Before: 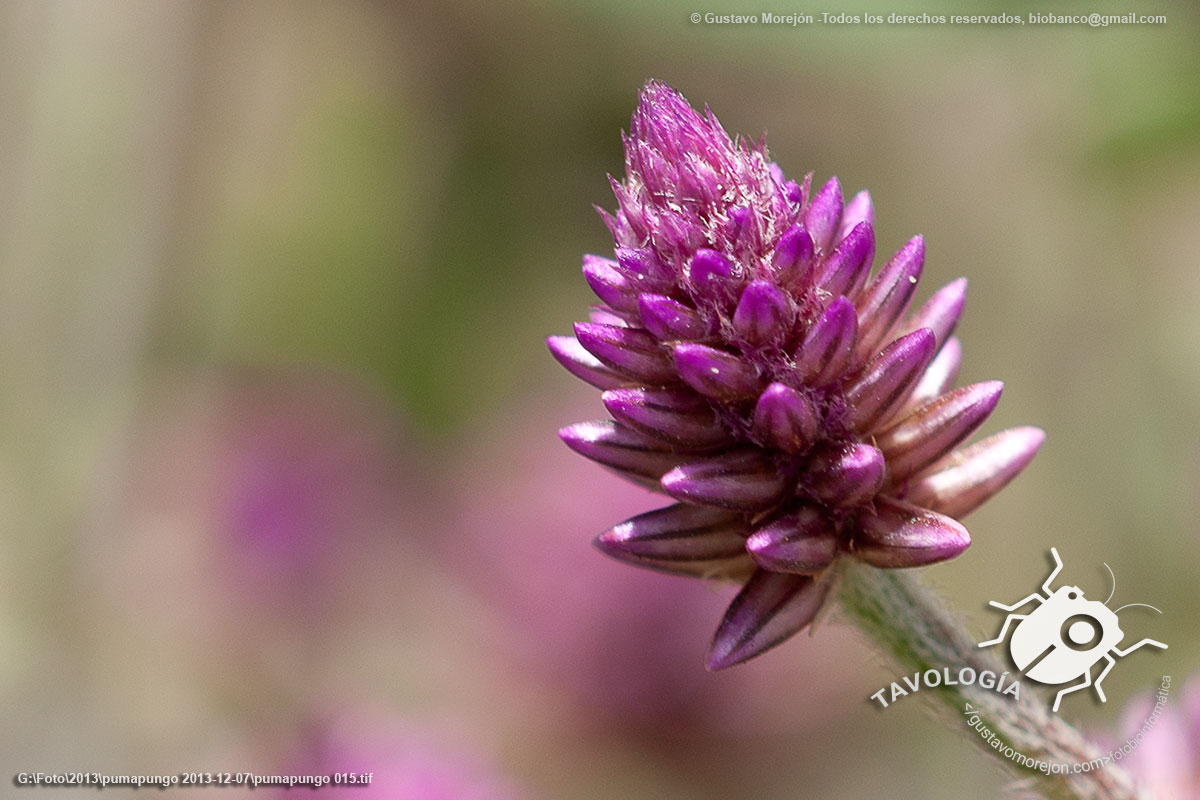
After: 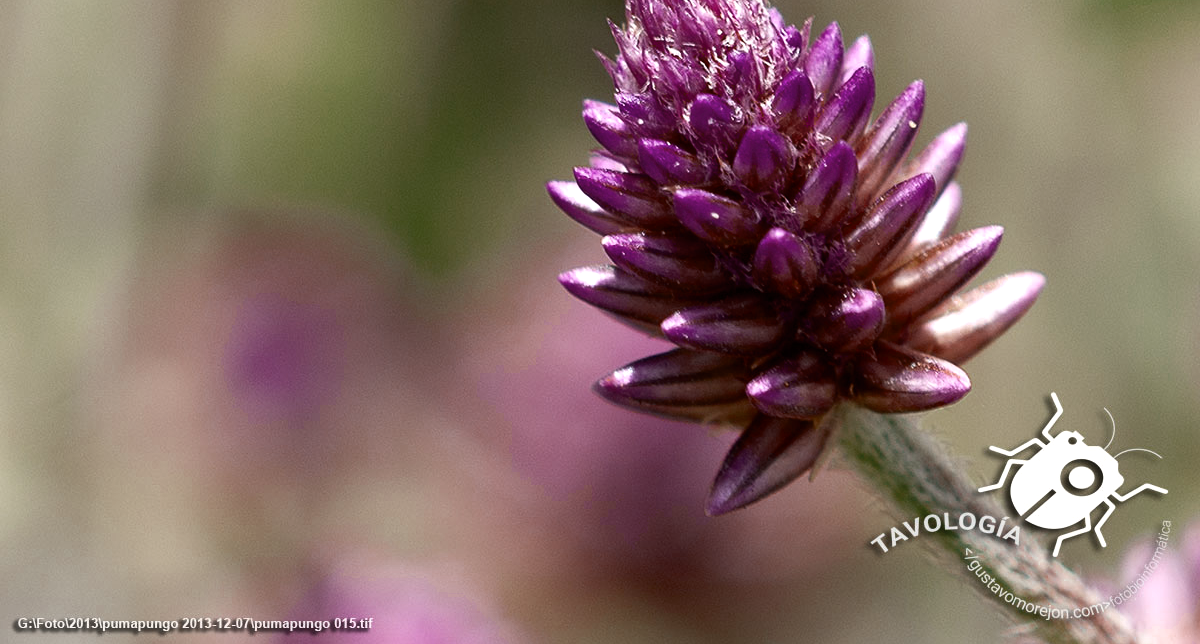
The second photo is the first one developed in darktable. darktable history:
crop and rotate: top 19.418%
color zones: curves: ch0 [(0, 0.5) (0.125, 0.4) (0.25, 0.5) (0.375, 0.4) (0.5, 0.4) (0.625, 0.35) (0.75, 0.35) (0.875, 0.5)]; ch1 [(0, 0.35) (0.125, 0.45) (0.25, 0.35) (0.375, 0.35) (0.5, 0.35) (0.625, 0.35) (0.75, 0.45) (0.875, 0.35)]; ch2 [(0, 0.6) (0.125, 0.5) (0.25, 0.5) (0.375, 0.6) (0.5, 0.6) (0.625, 0.5) (0.75, 0.5) (0.875, 0.5)]
color balance rgb: perceptual saturation grading › global saturation 16.069%, perceptual brilliance grading › highlights 14.485%, perceptual brilliance grading › mid-tones -5.156%, perceptual brilliance grading › shadows -26.095%, saturation formula JzAzBz (2021)
